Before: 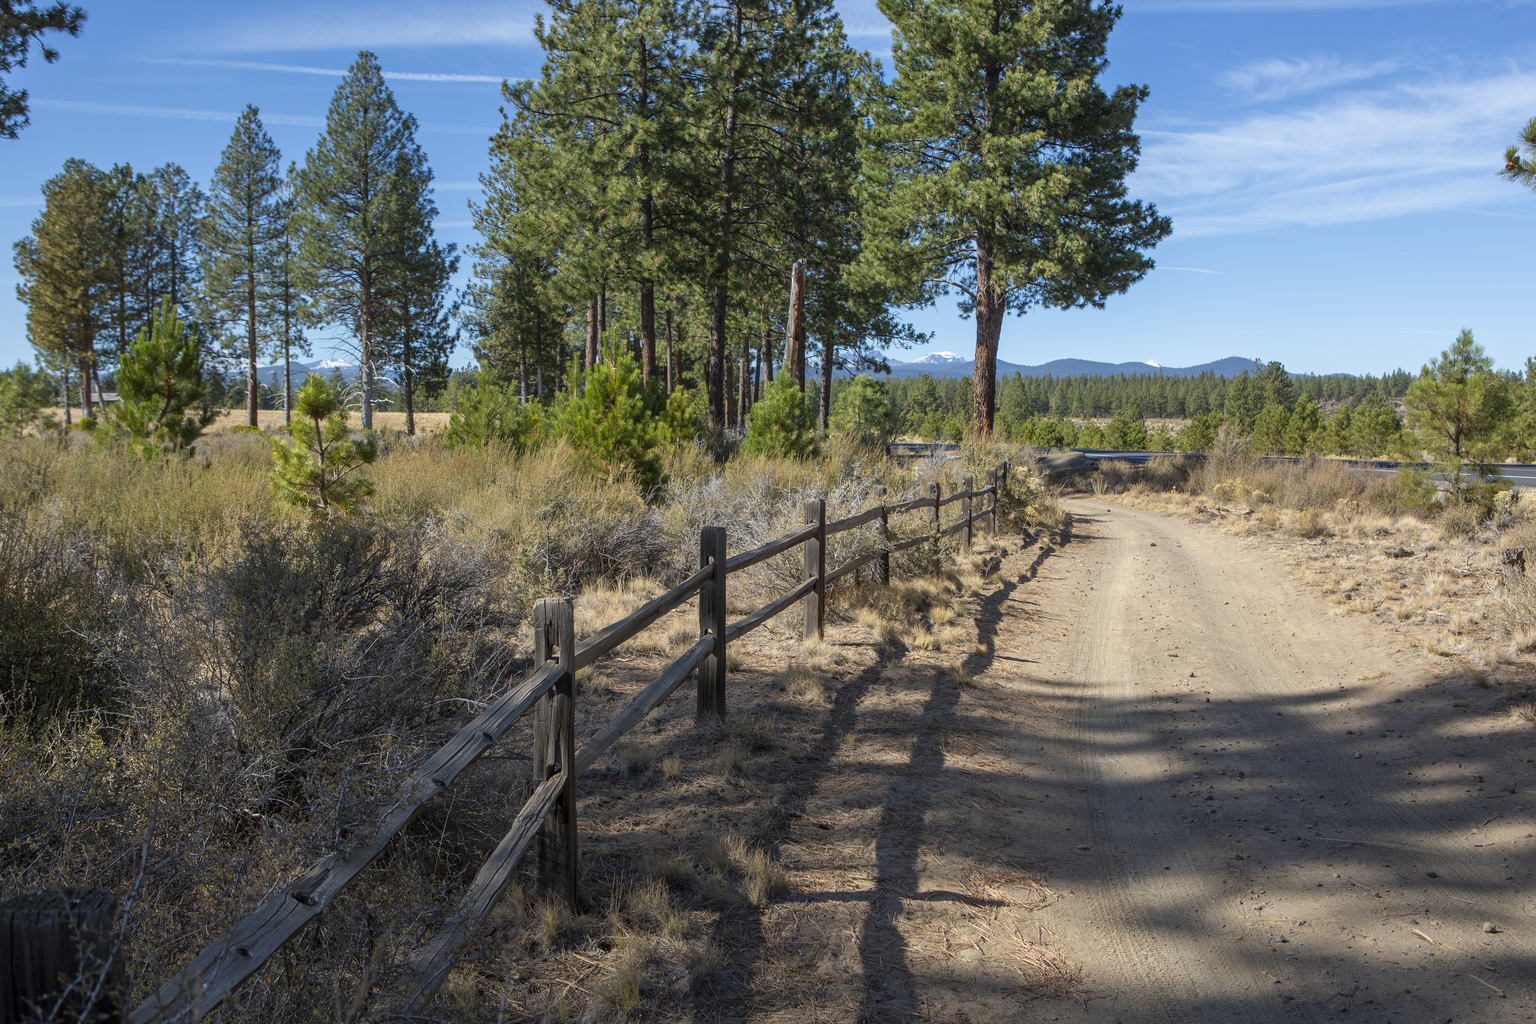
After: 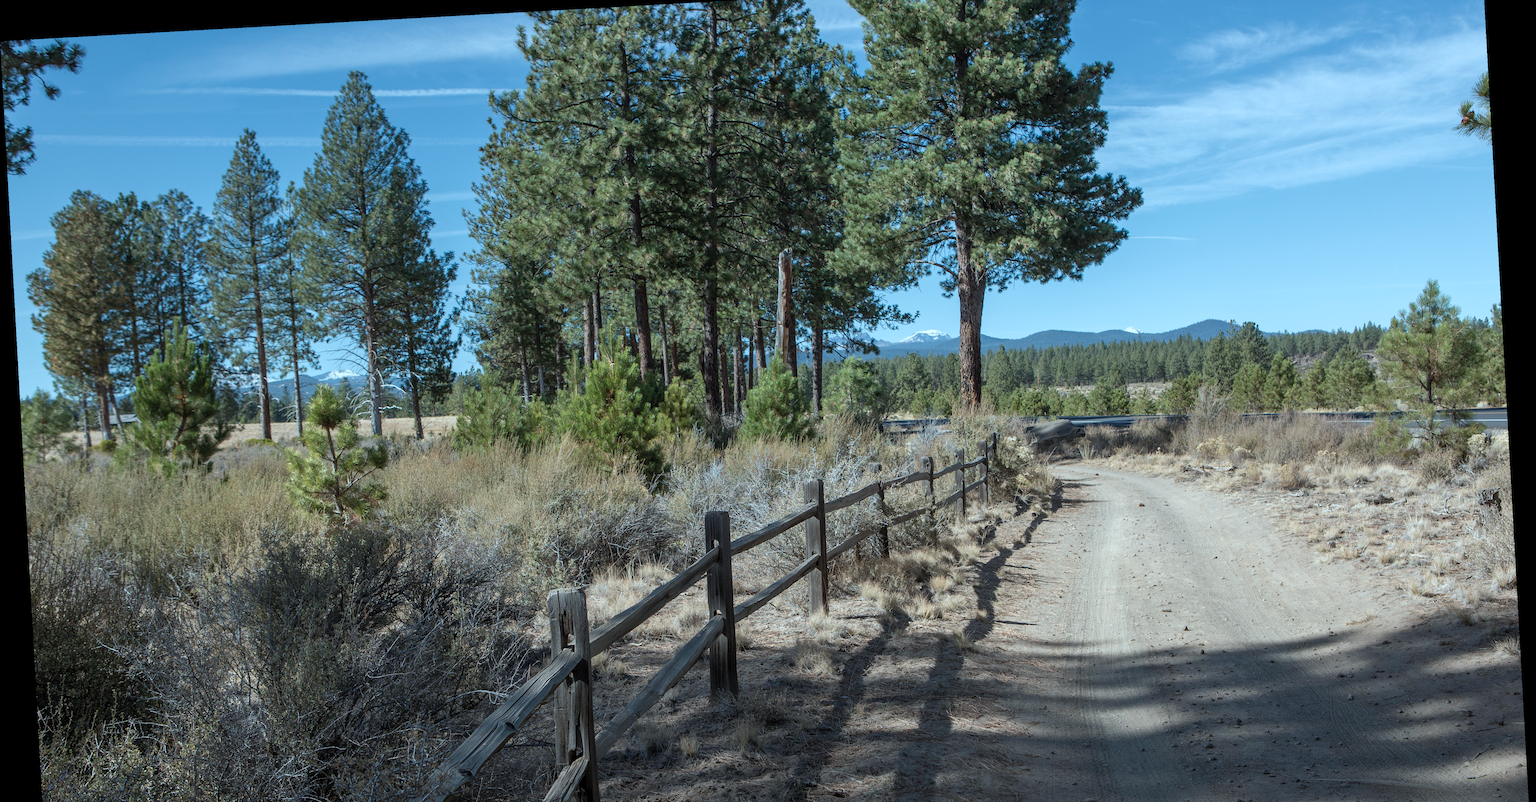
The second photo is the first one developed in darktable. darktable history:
crop: top 3.857%, bottom 21.132%
rotate and perspective: rotation -3.18°, automatic cropping off
color correction: highlights a* -12.64, highlights b* -18.1, saturation 0.7
